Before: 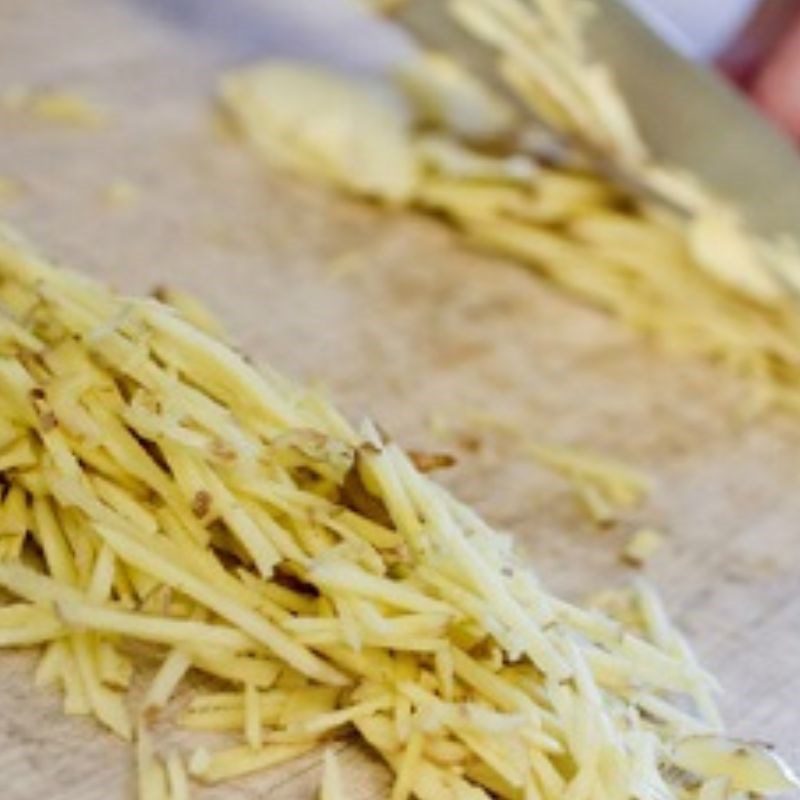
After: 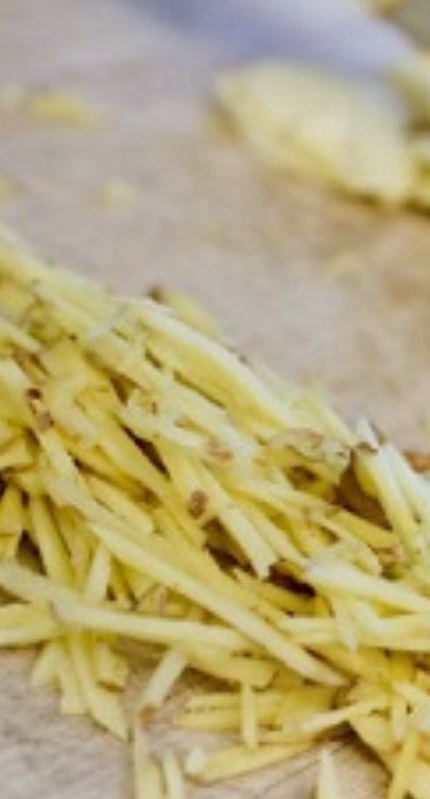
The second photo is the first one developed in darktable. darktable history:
white balance: red 0.98, blue 1.034
crop: left 0.587%, right 45.588%, bottom 0.086%
